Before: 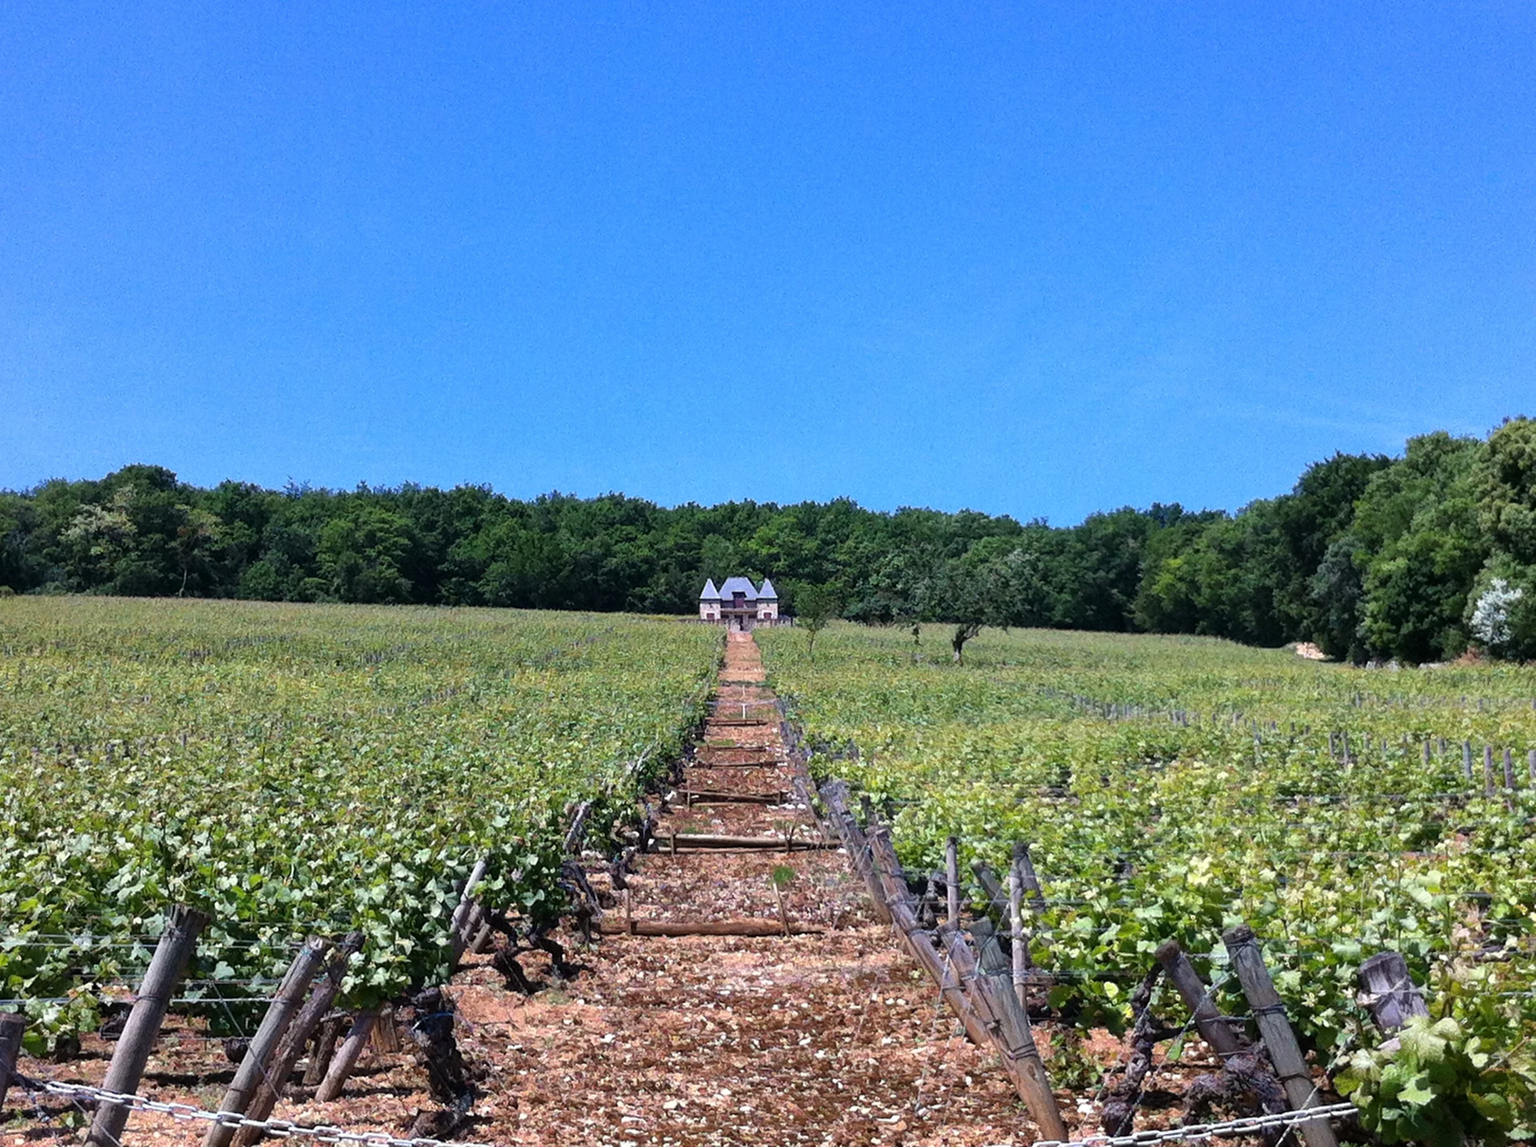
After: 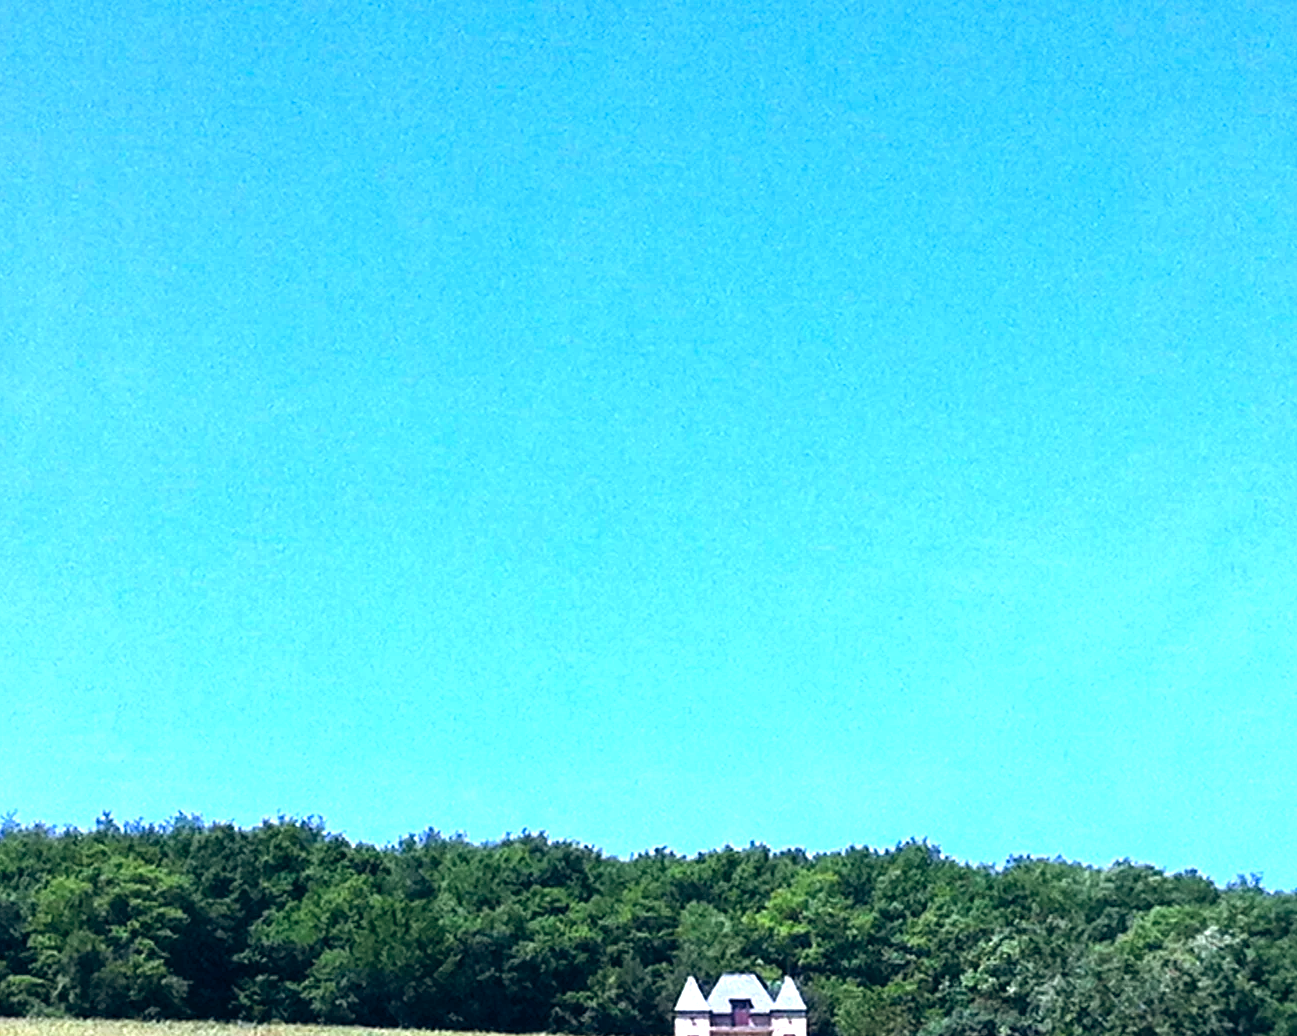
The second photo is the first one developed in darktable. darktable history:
color balance rgb: shadows lift › chroma 3.88%, shadows lift › hue 88.52°, power › hue 214.65°, global offset › chroma 0.1%, global offset › hue 252.4°, contrast 4.45%
crop: left 19.556%, right 30.401%, bottom 46.458%
levels: levels [0, 0.352, 0.703]
